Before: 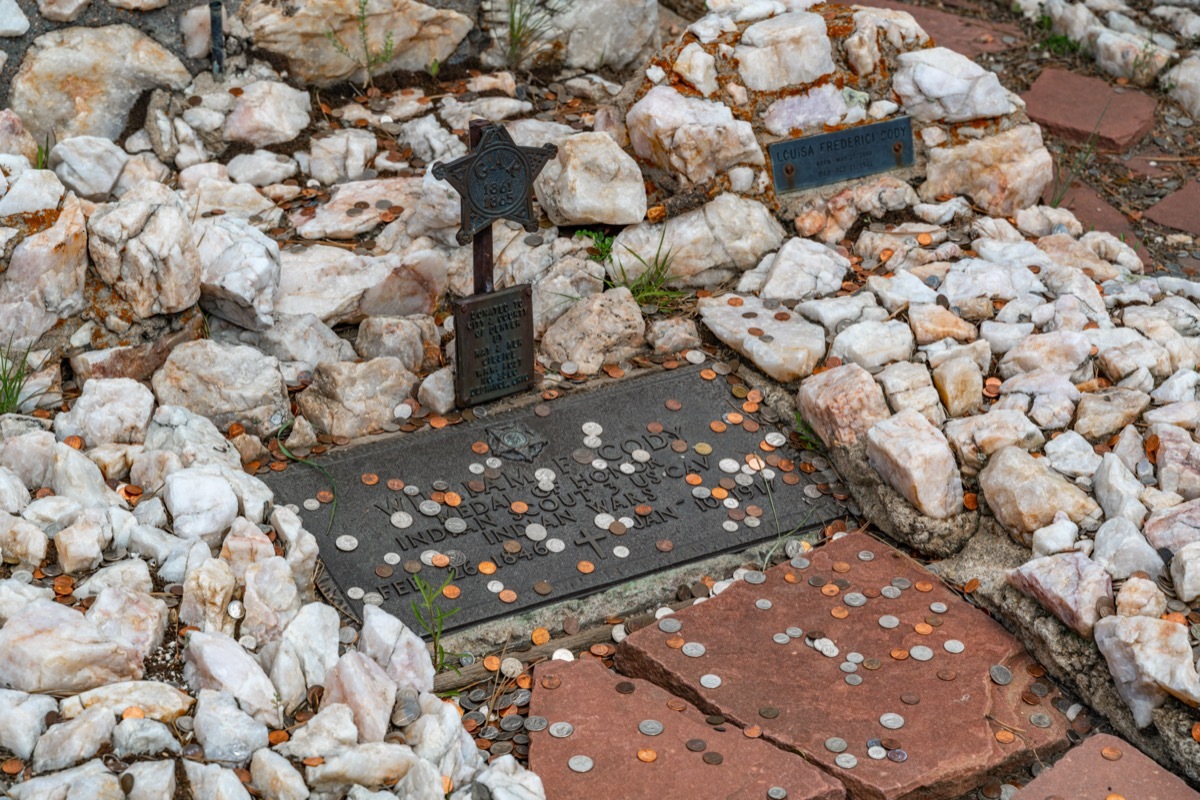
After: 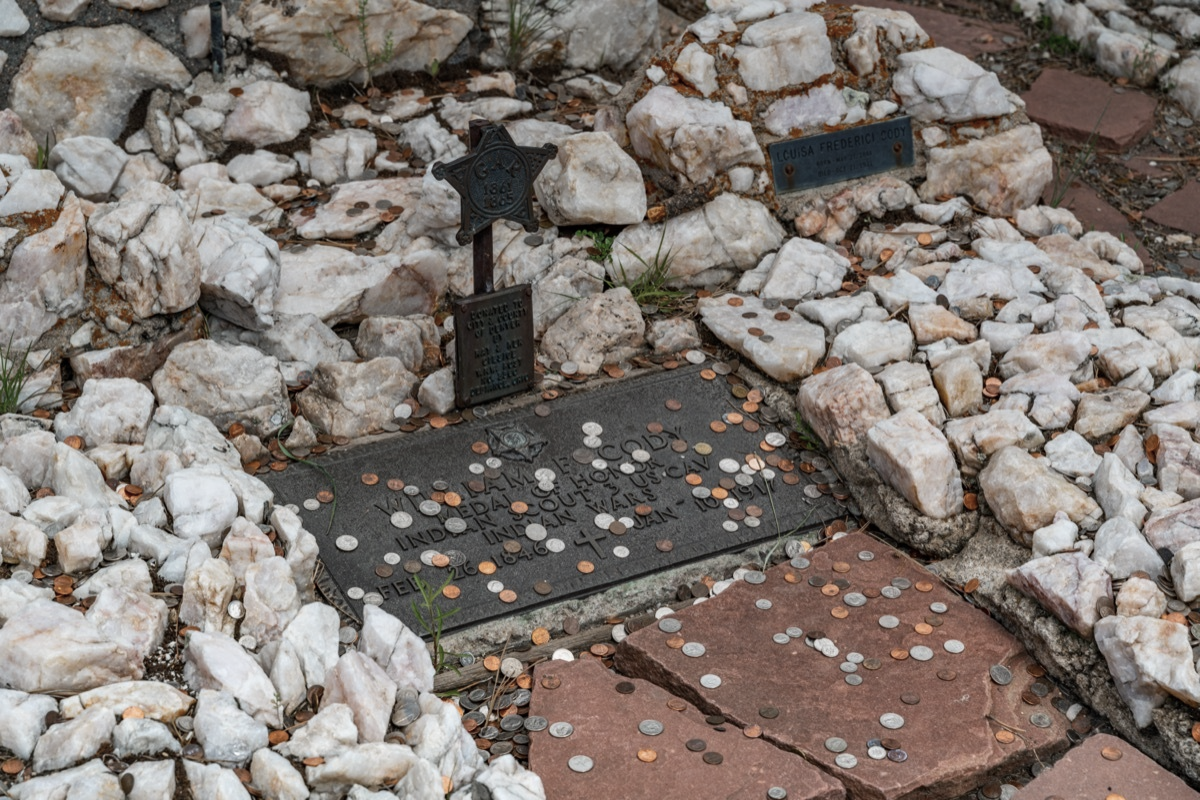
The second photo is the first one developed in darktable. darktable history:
contrast brightness saturation: contrast 0.1, saturation -0.36
graduated density: on, module defaults
